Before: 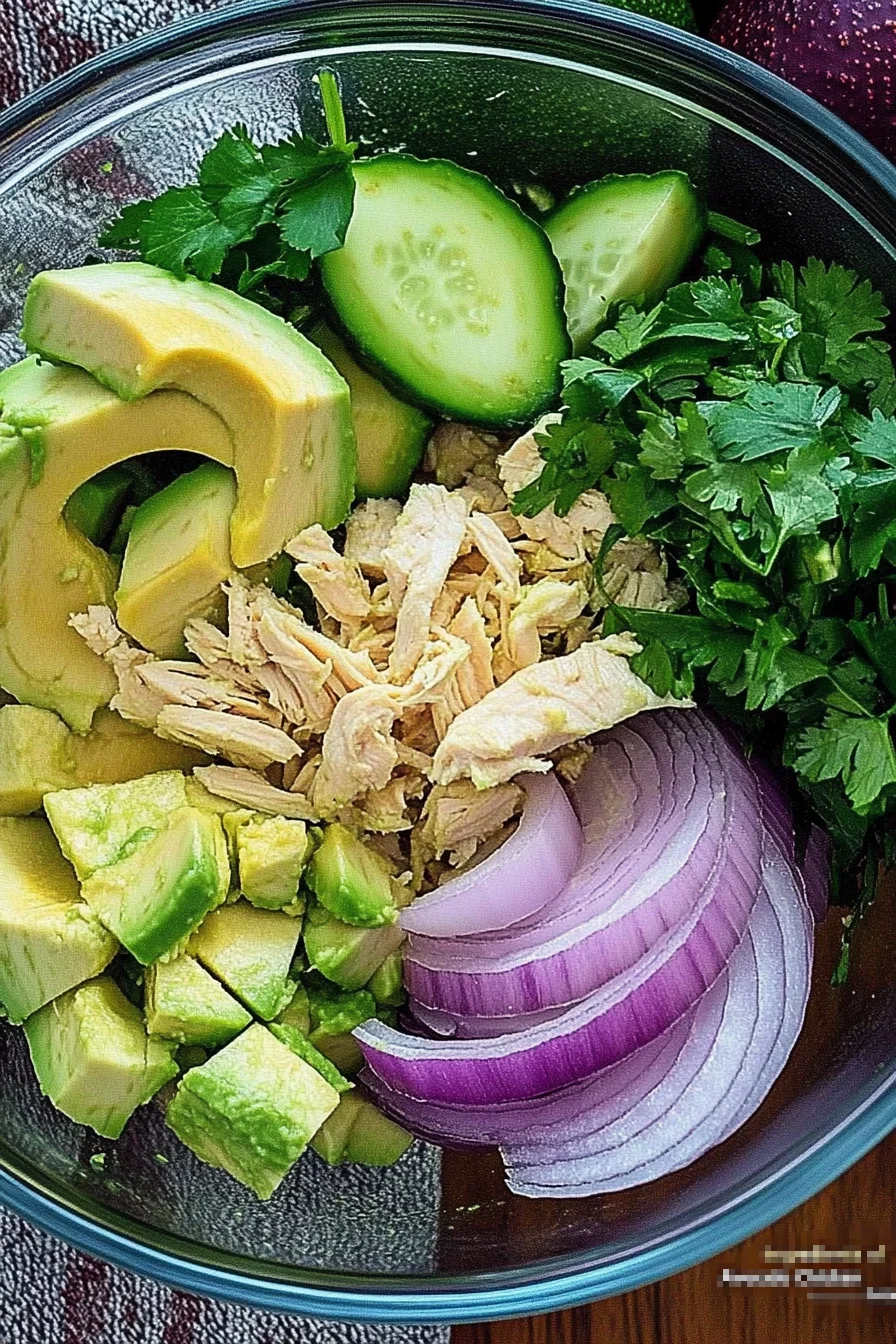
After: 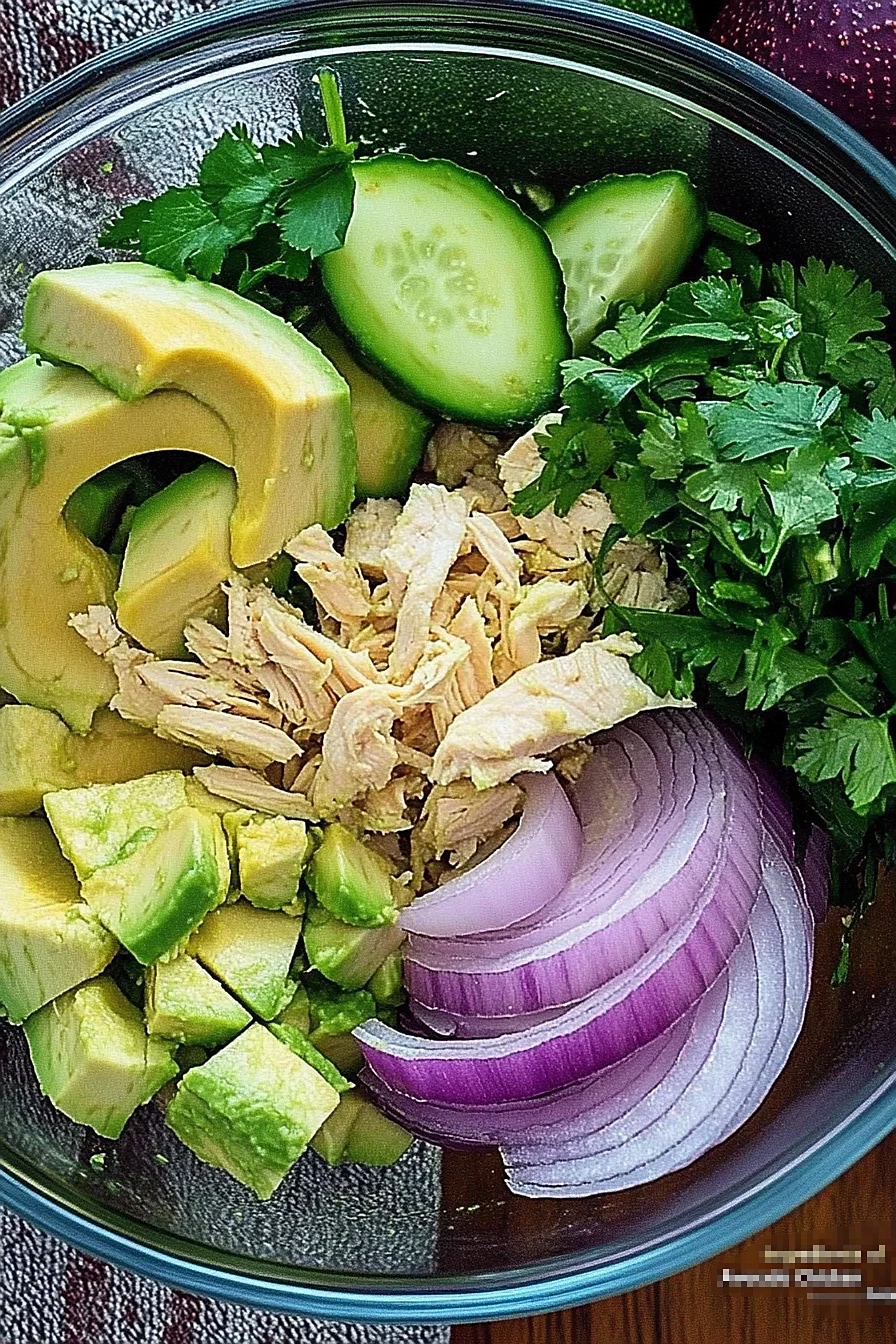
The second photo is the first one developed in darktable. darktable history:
sharpen: radius 1.473, amount 0.403, threshold 1.271
